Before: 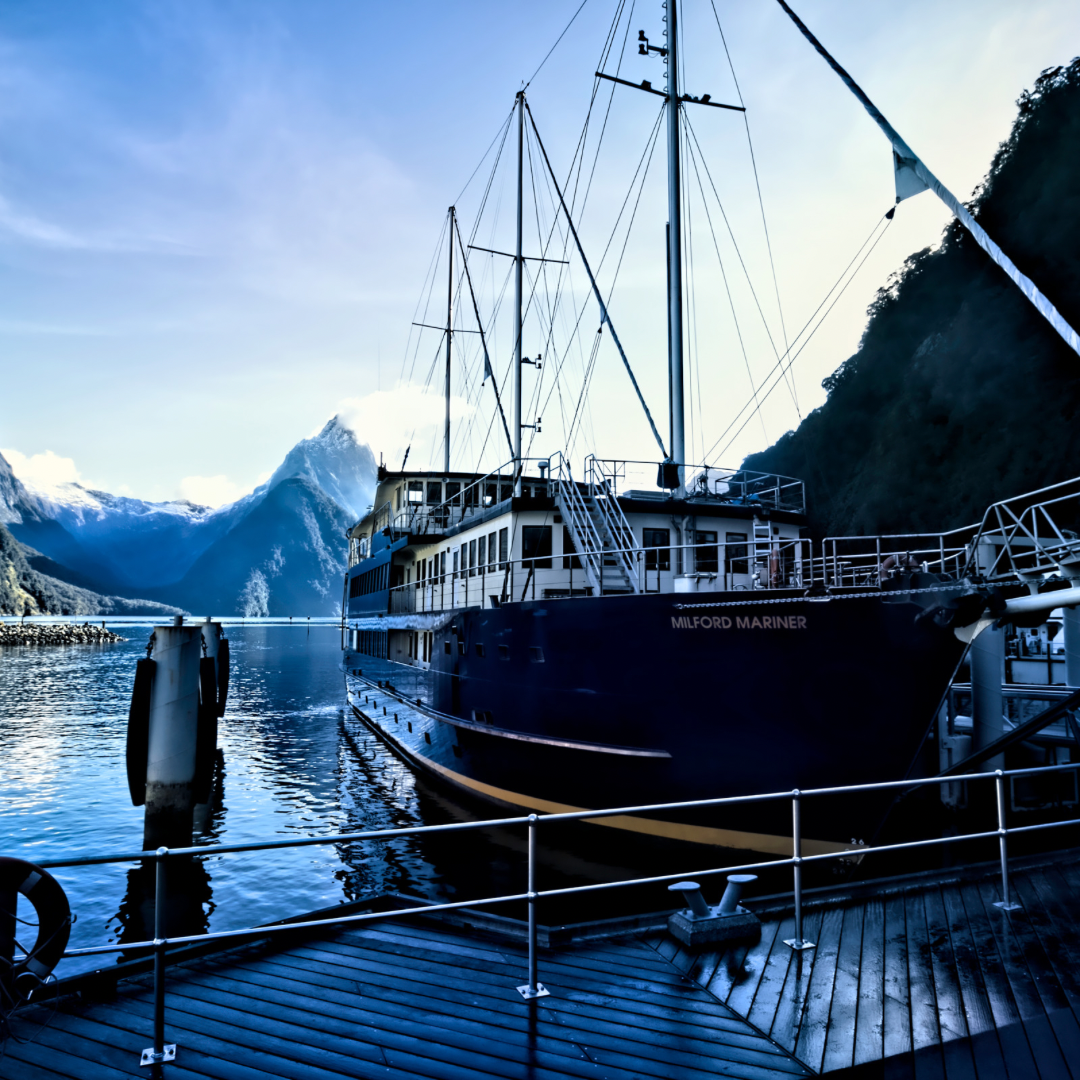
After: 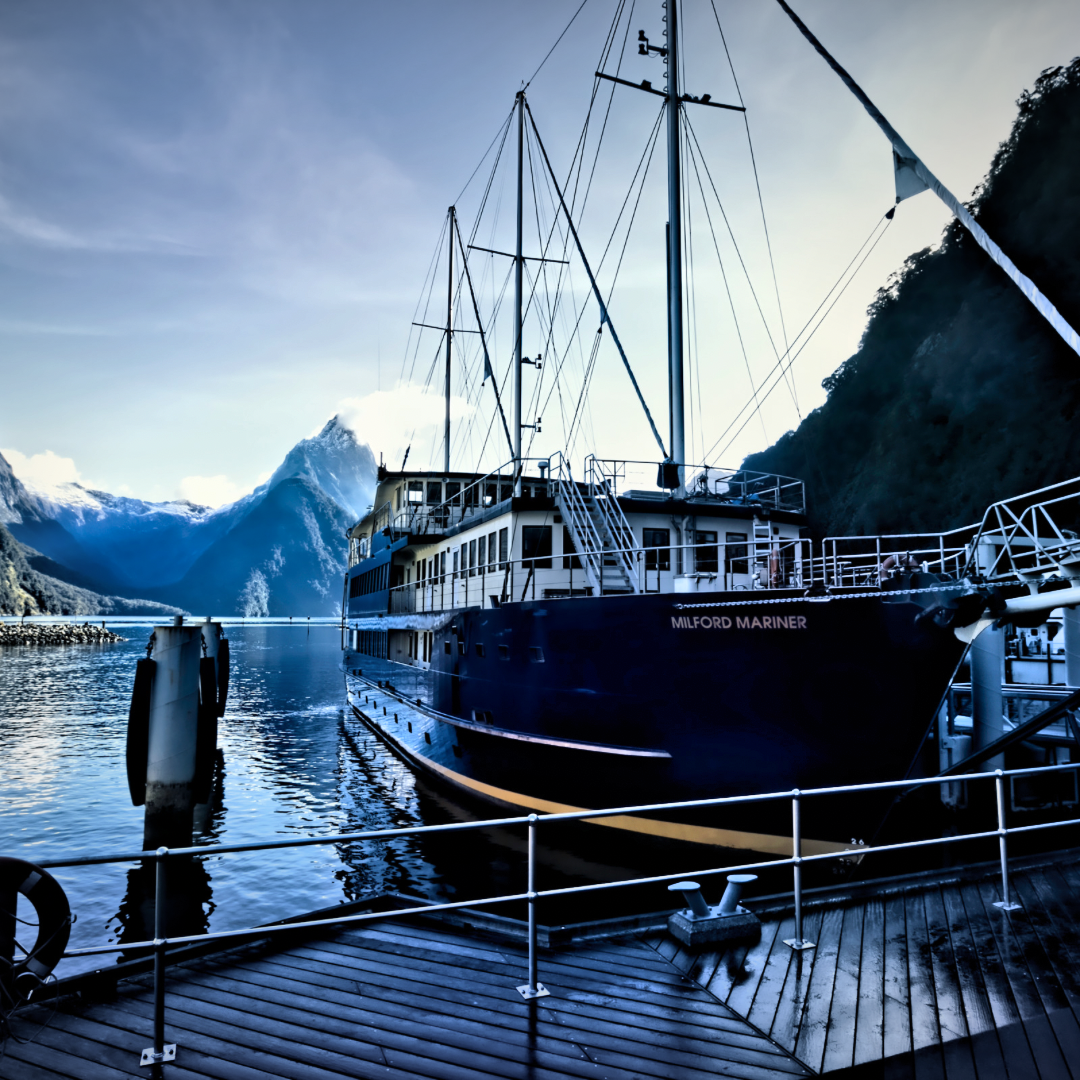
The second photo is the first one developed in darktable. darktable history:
vignetting: fall-off radius 100.79%, width/height ratio 1.34
shadows and highlights: highlights color adjustment 49.16%, low approximation 0.01, soften with gaussian
